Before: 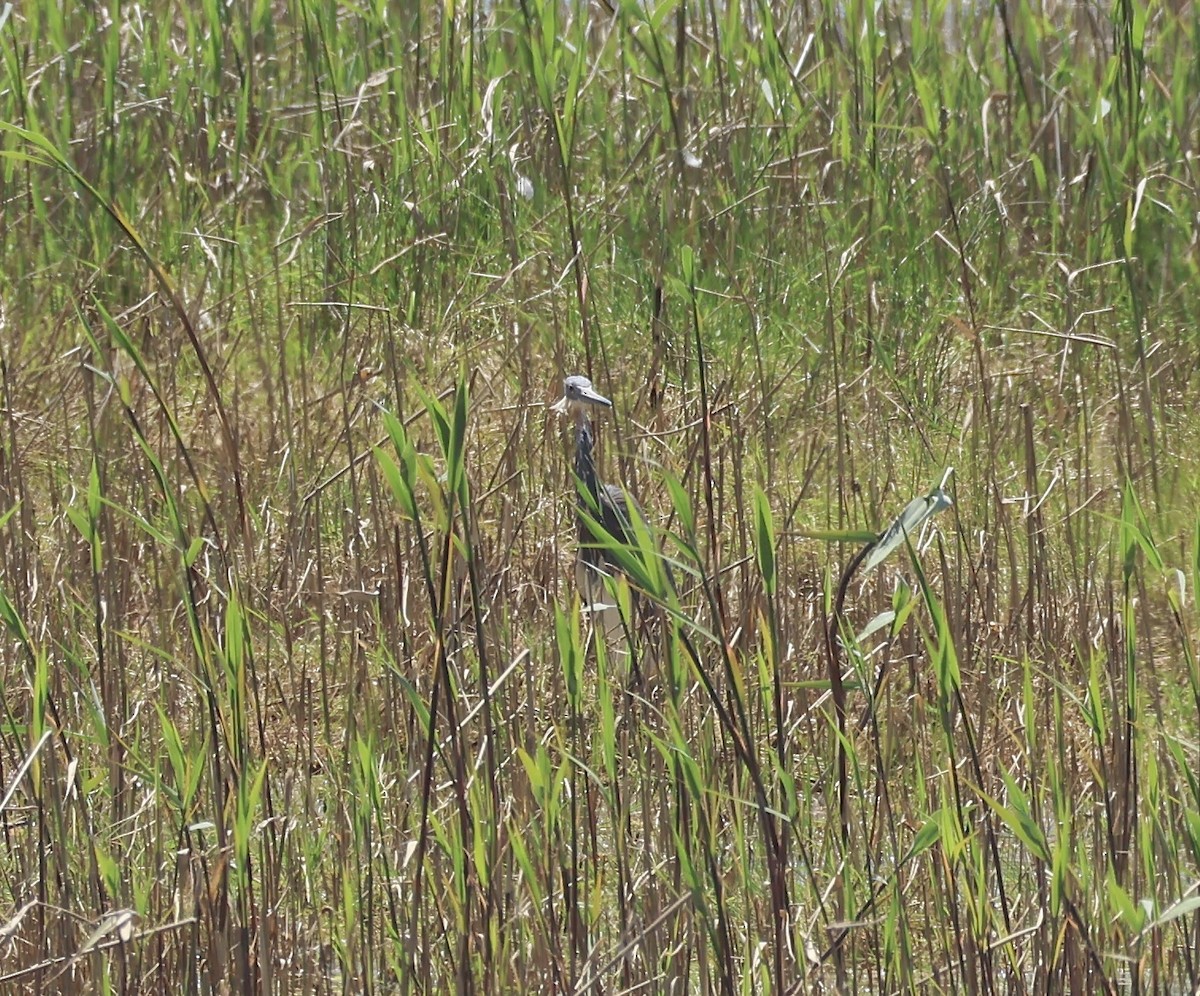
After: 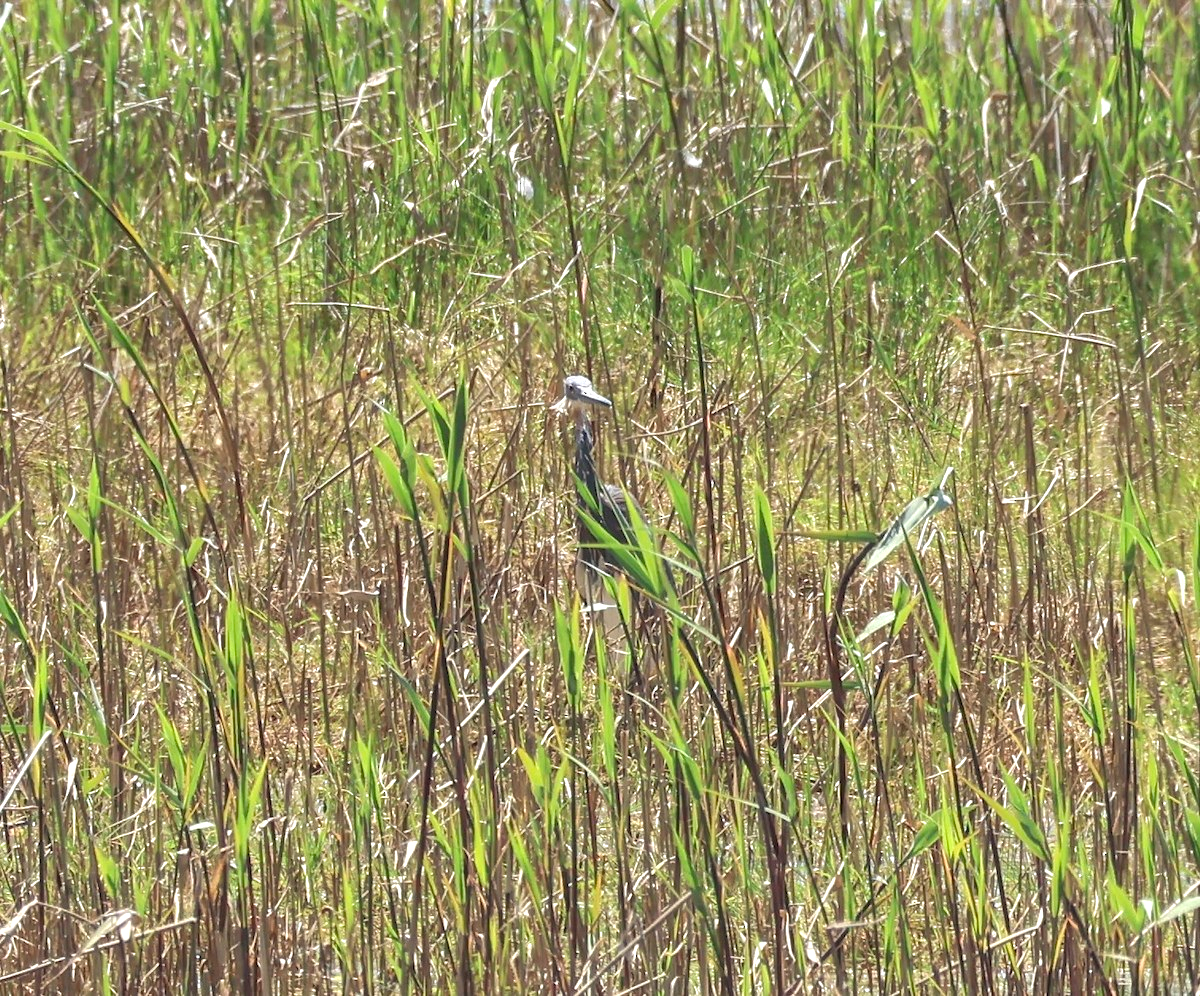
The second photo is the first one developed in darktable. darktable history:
exposure: black level correction 0, exposure 0.5 EV, compensate highlight preservation false
local contrast: on, module defaults
tone equalizer: on, module defaults
